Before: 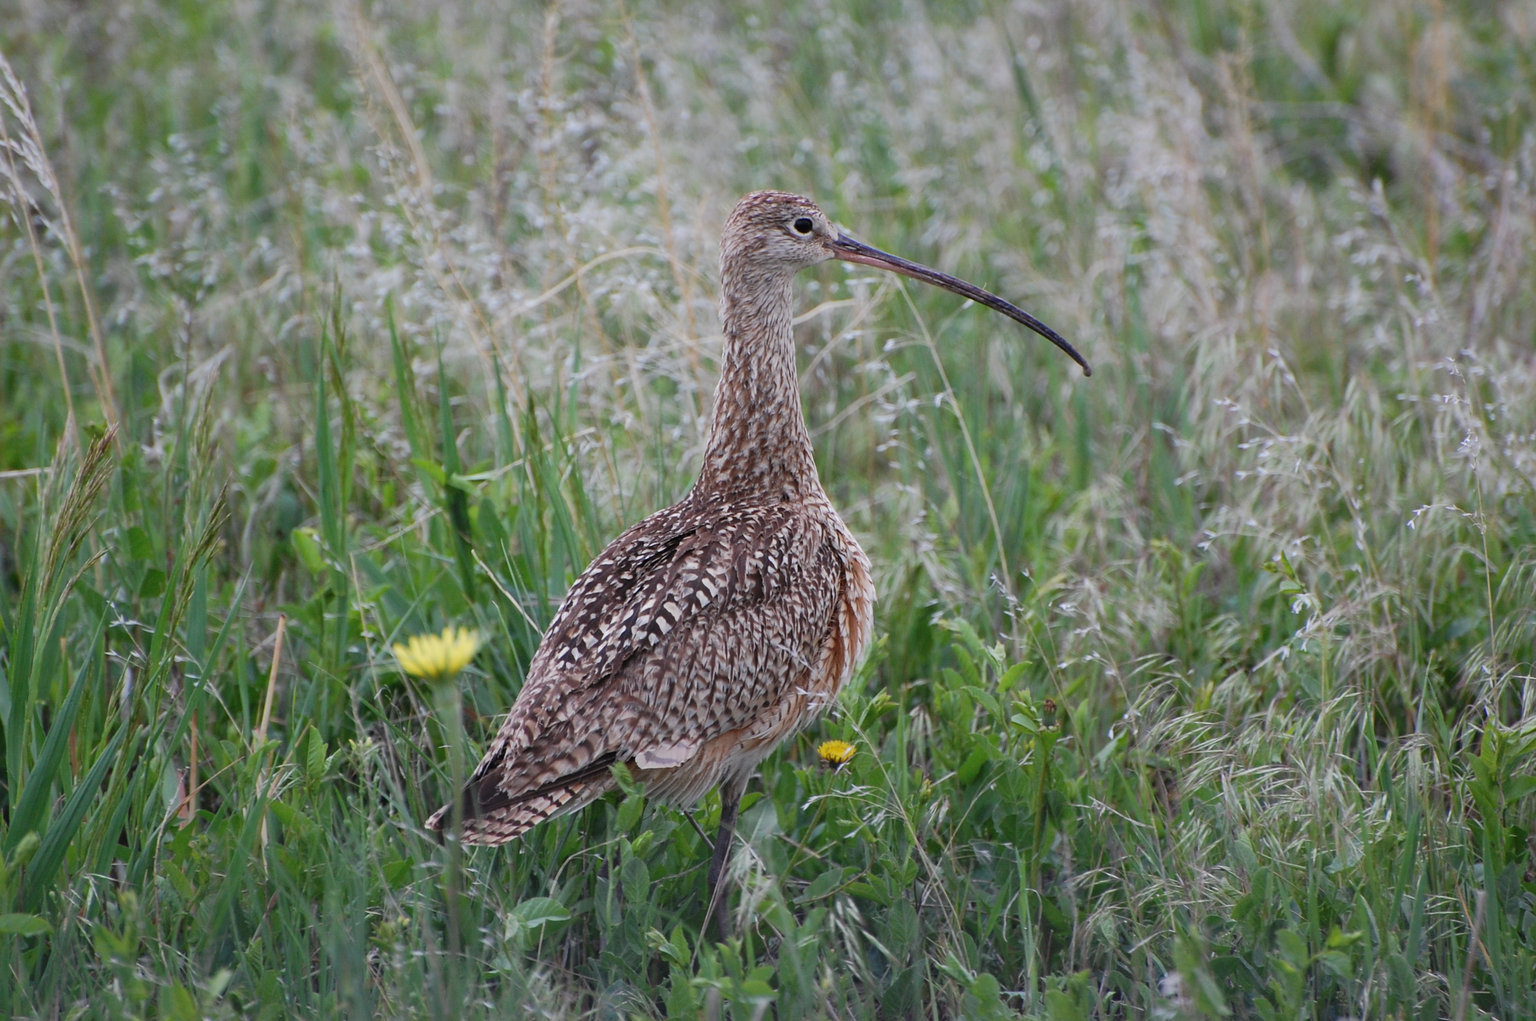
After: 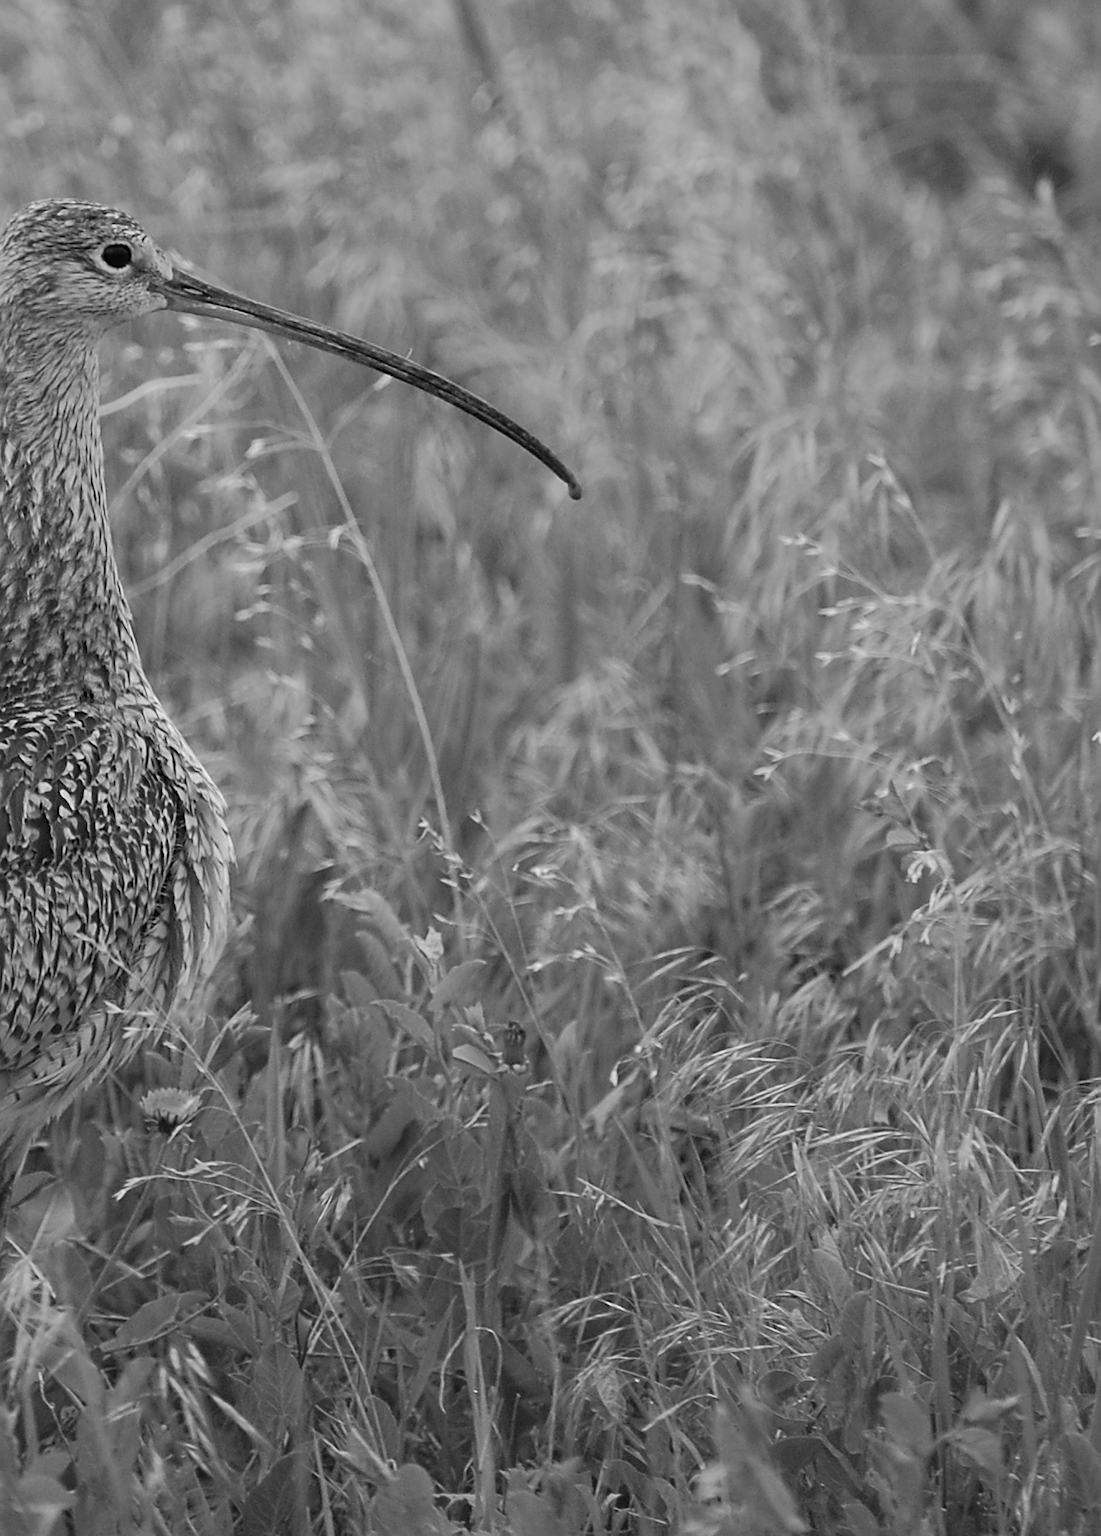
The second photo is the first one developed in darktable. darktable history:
crop: left 47.628%, top 6.643%, right 7.874%
white balance: red 0.954, blue 1.079
sharpen: on, module defaults
monochrome: a -11.7, b 1.62, size 0.5, highlights 0.38
